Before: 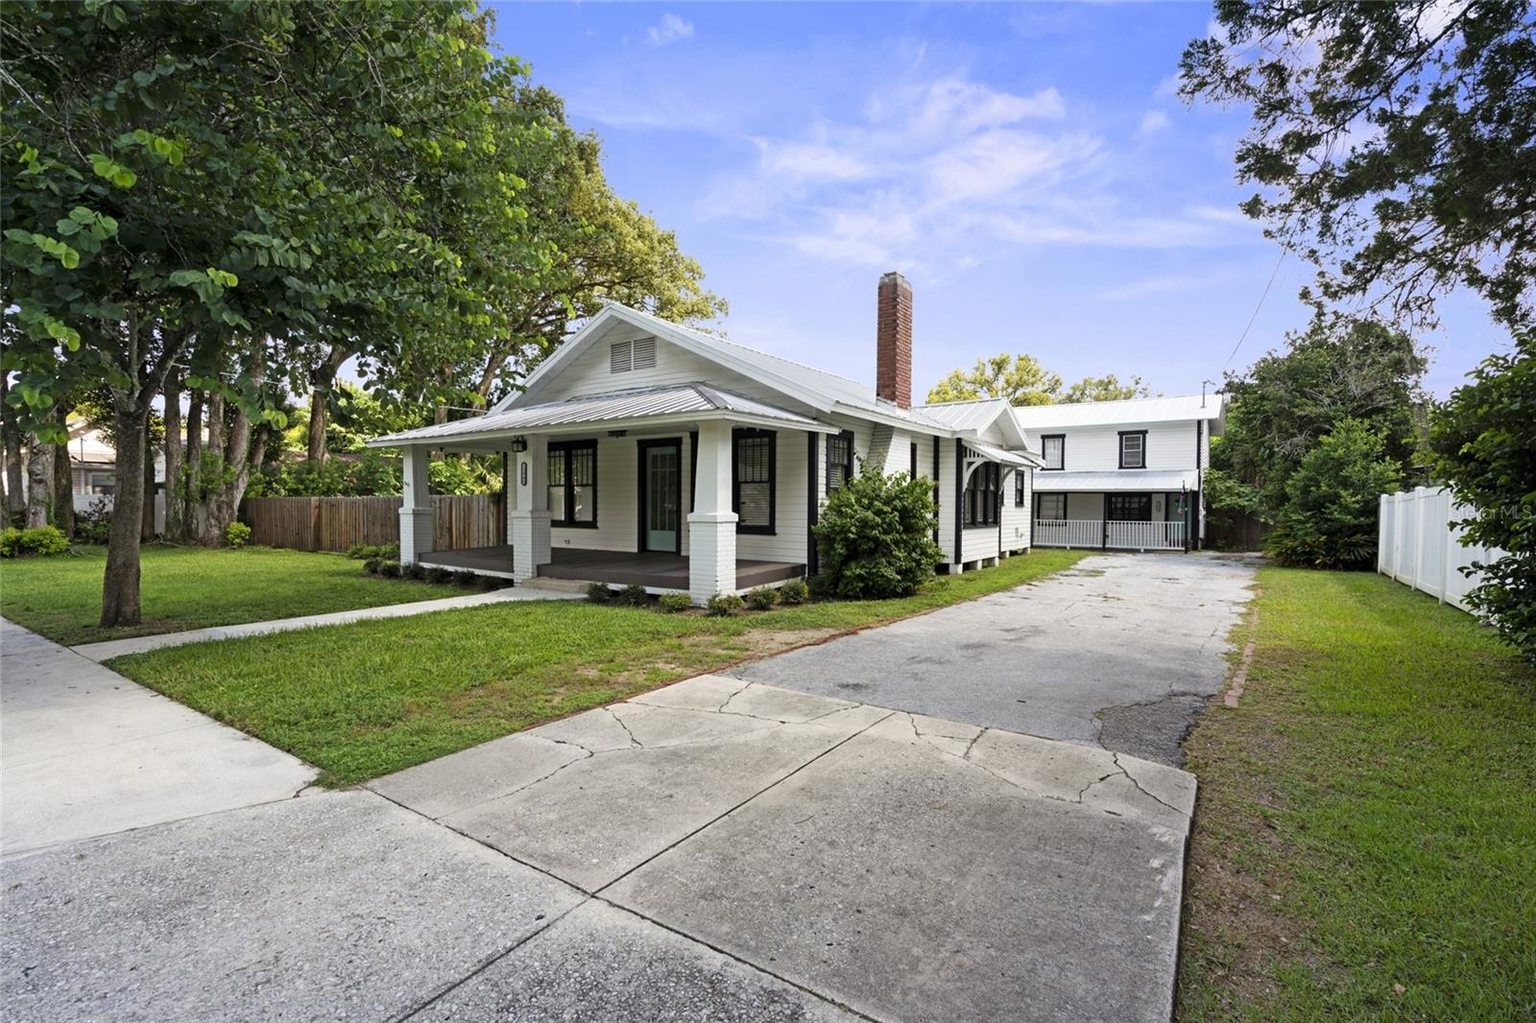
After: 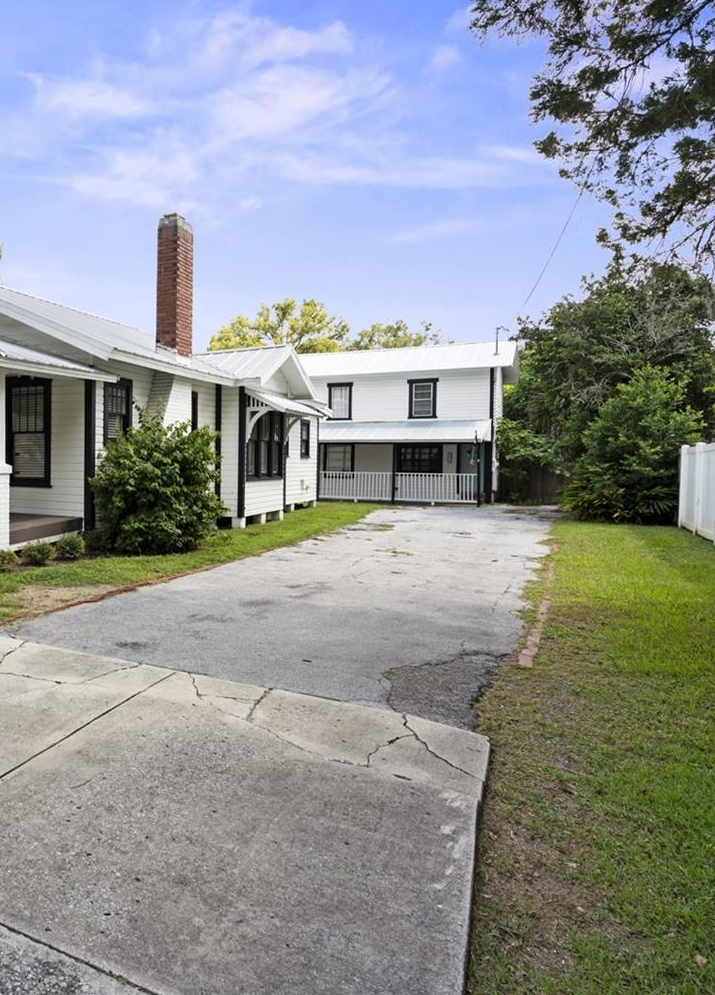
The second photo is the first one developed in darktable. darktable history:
crop: left 47.364%, top 6.643%, right 7.928%
